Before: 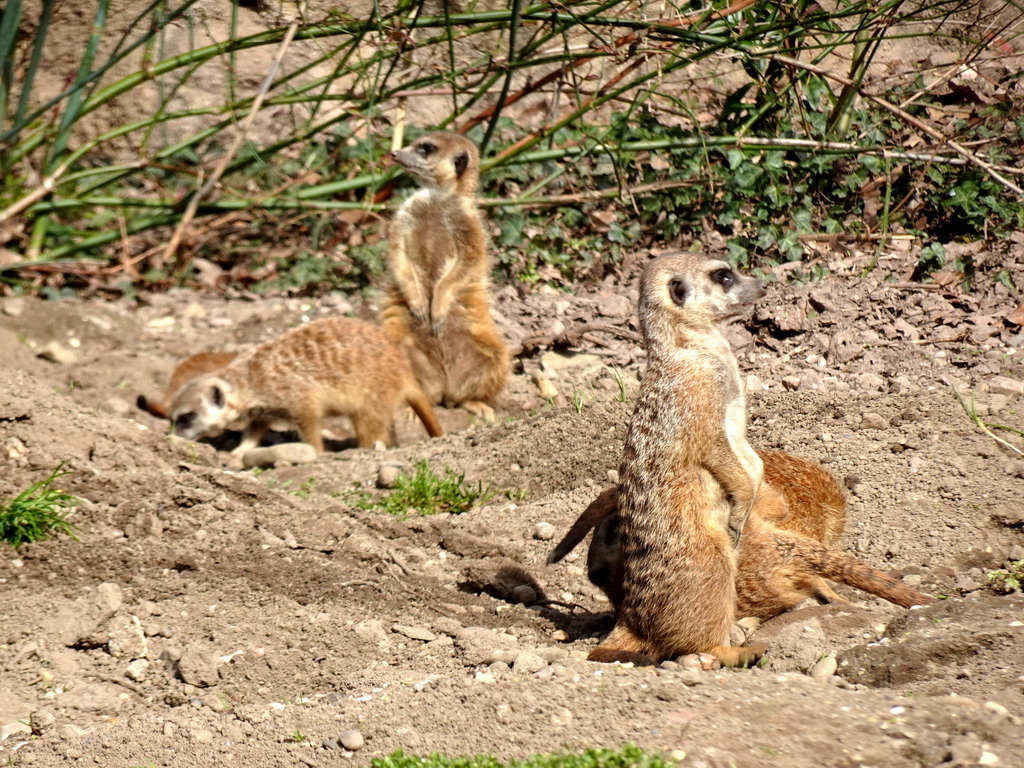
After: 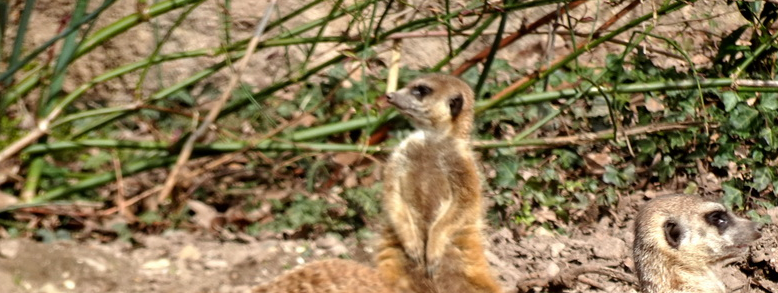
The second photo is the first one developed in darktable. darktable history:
crop: left 0.531%, top 7.632%, right 23.482%, bottom 54.216%
